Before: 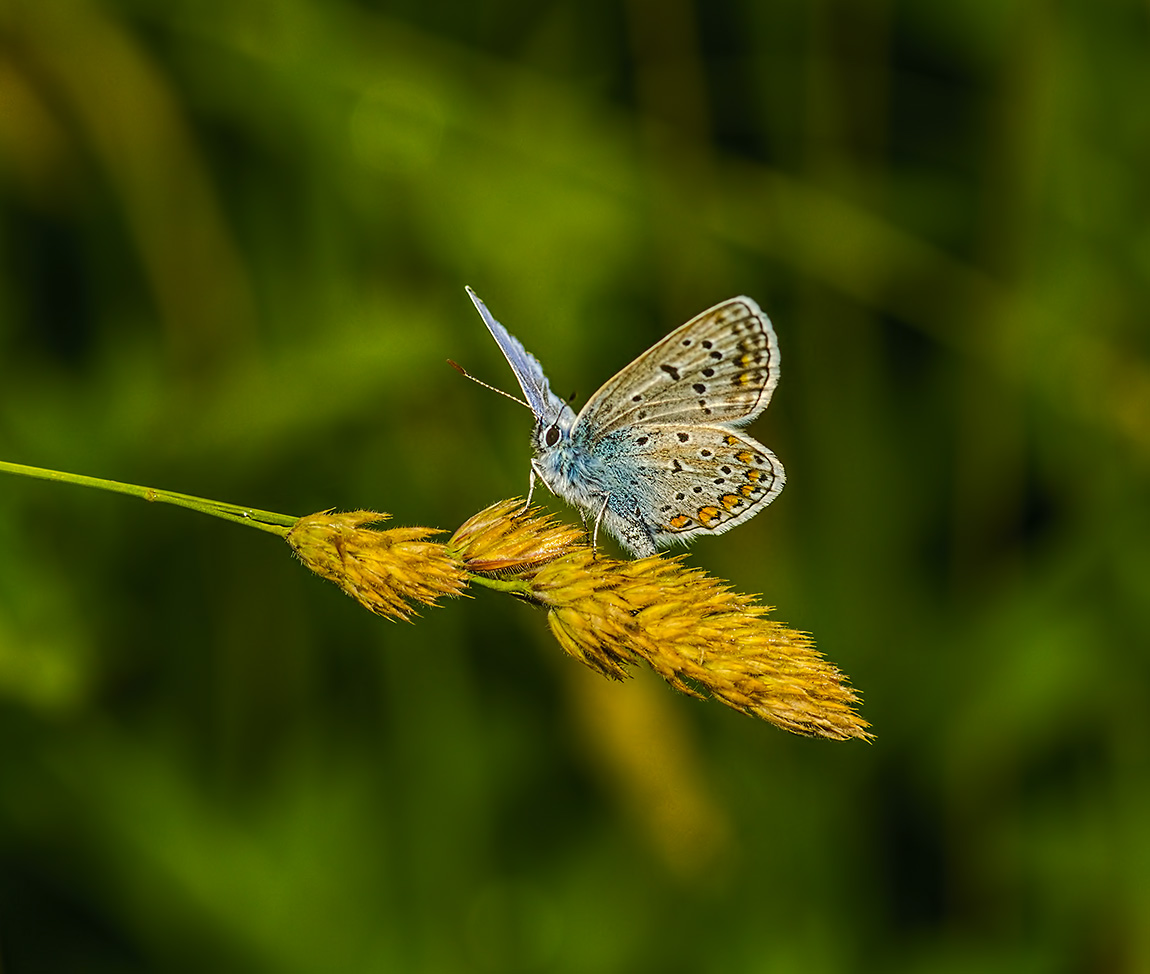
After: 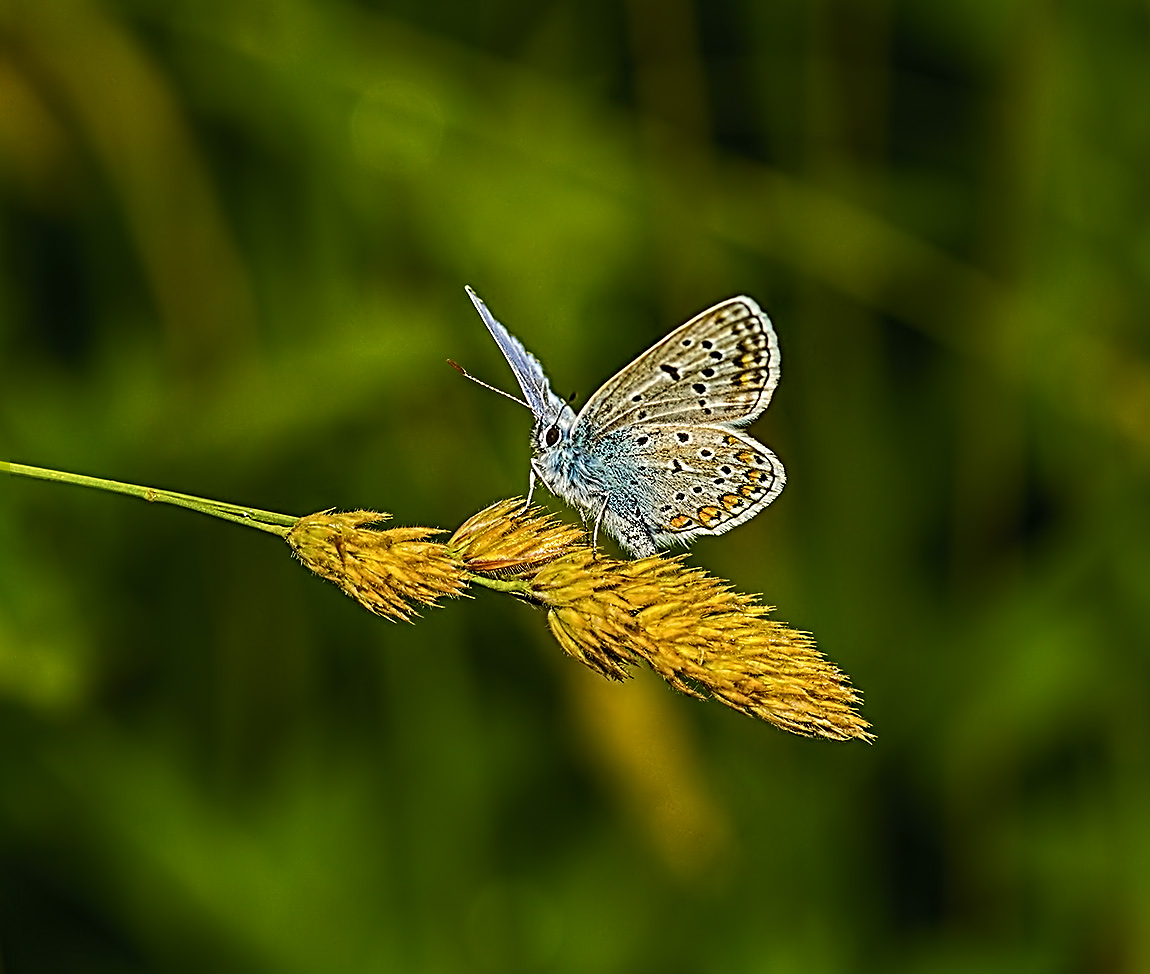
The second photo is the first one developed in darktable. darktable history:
sharpen: radius 3.696, amount 0.916
